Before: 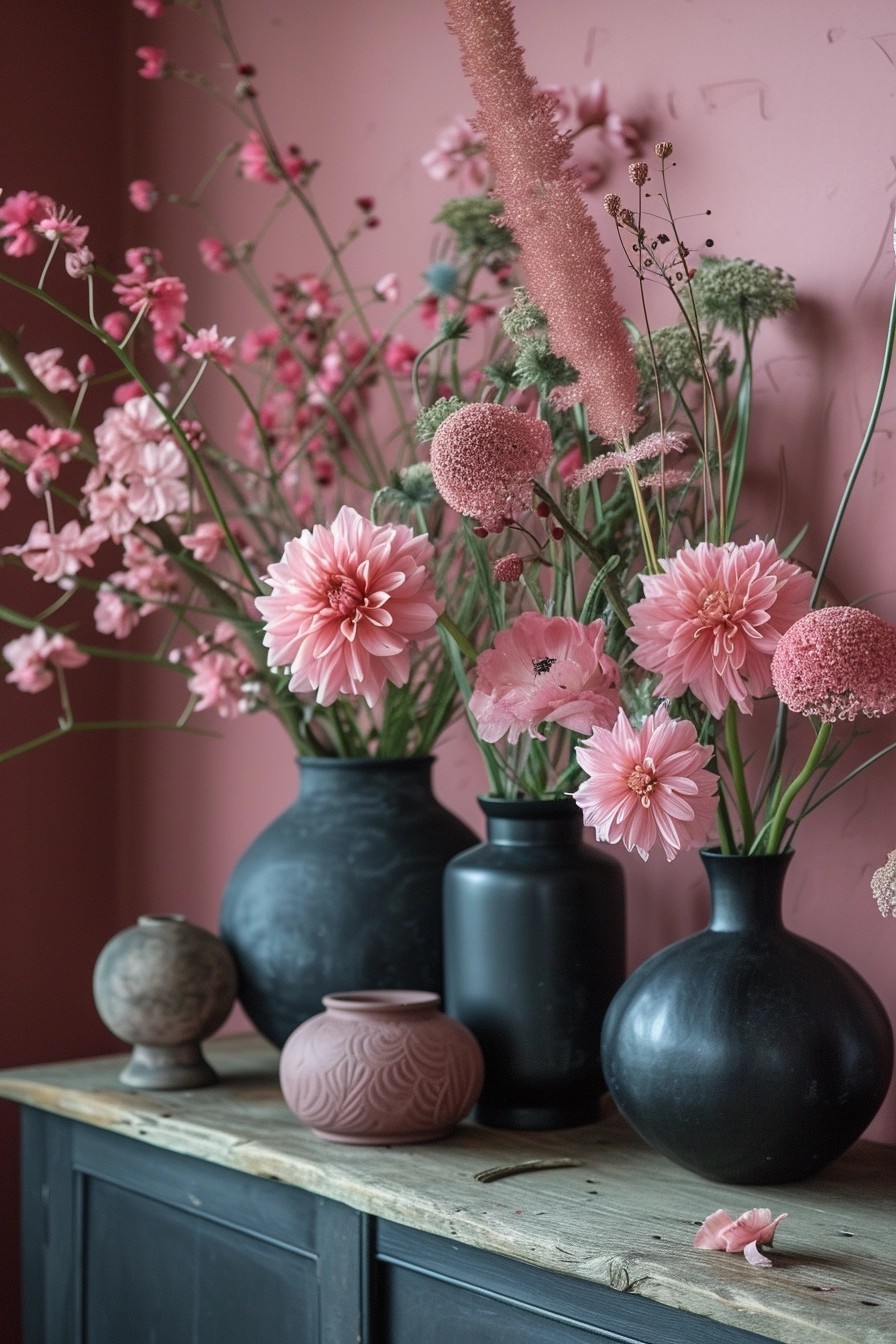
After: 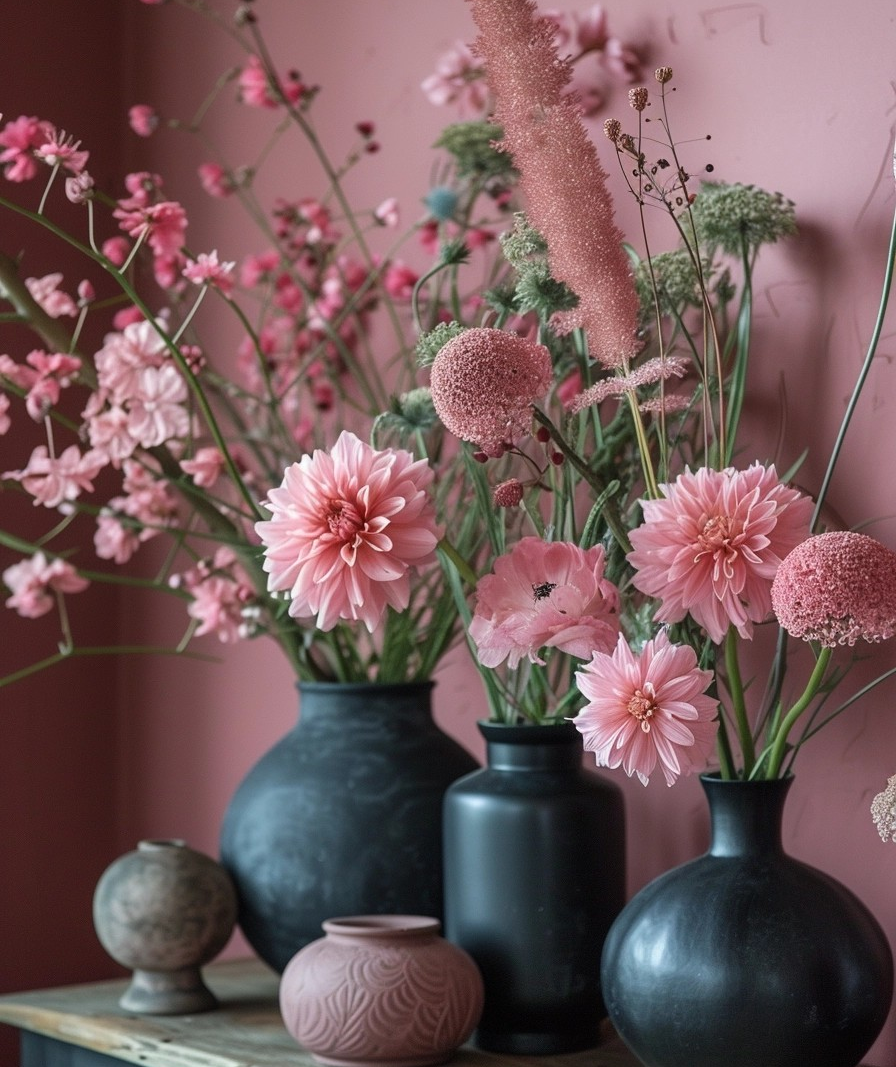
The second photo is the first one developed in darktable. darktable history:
crop and rotate: top 5.653%, bottom 14.893%
